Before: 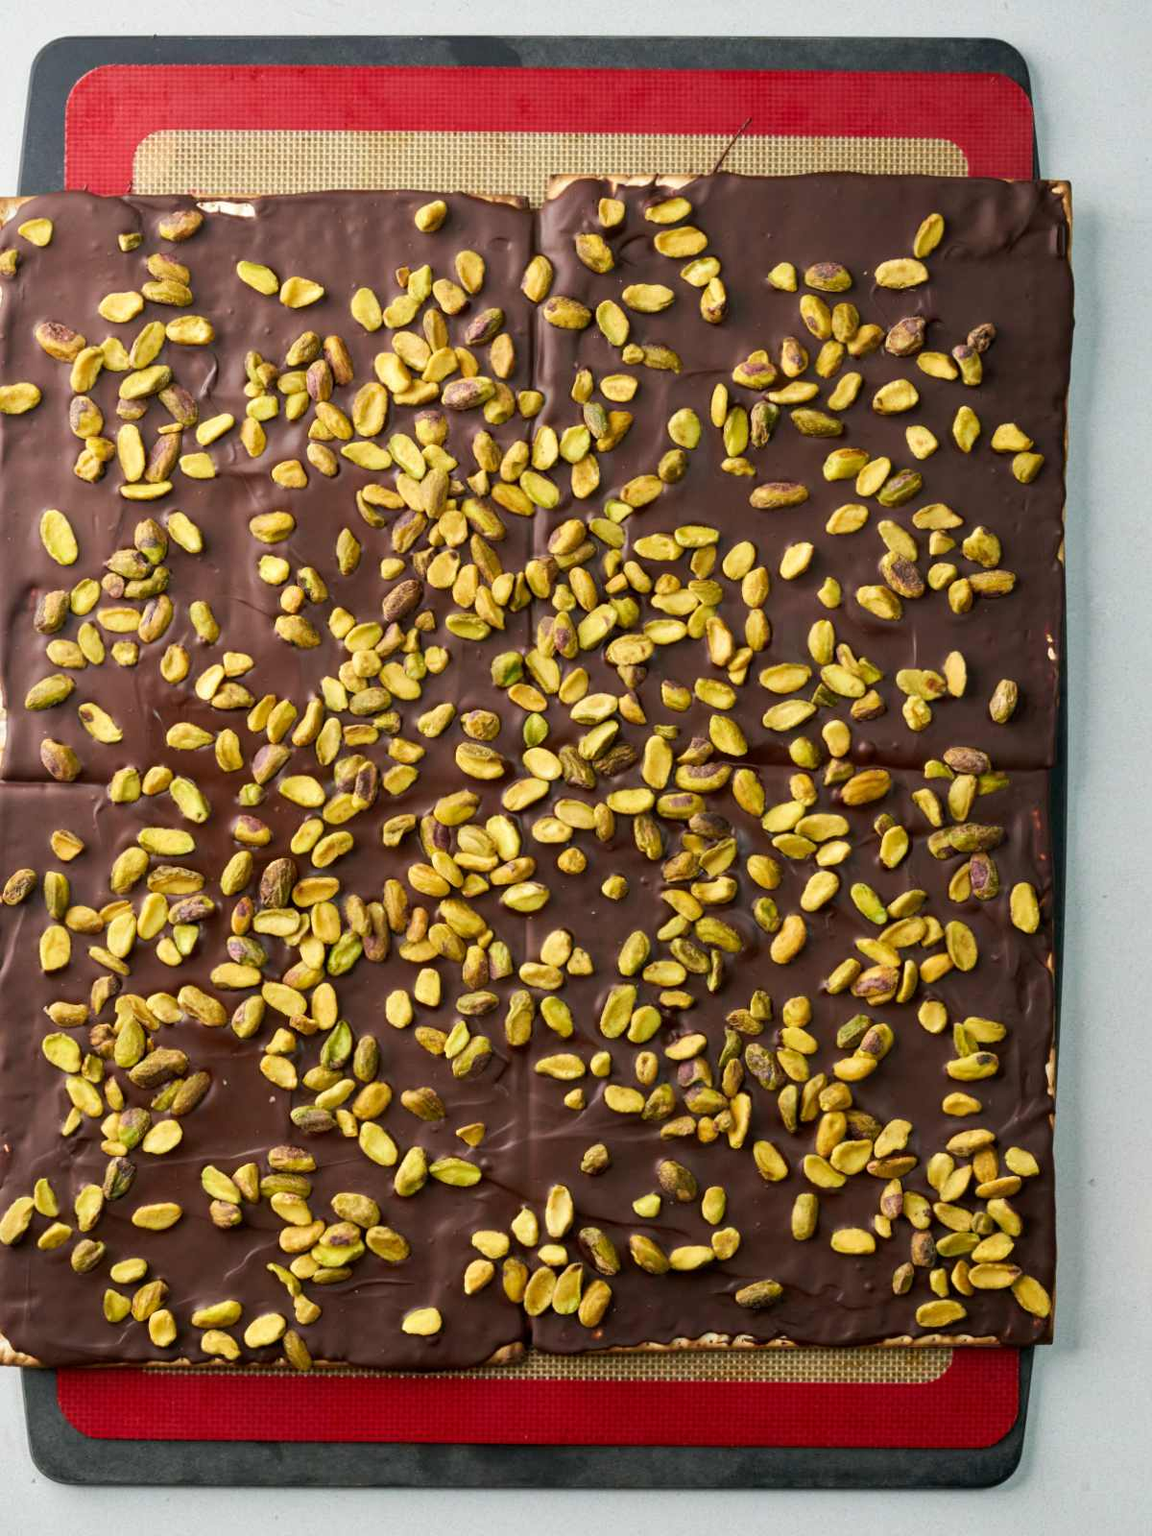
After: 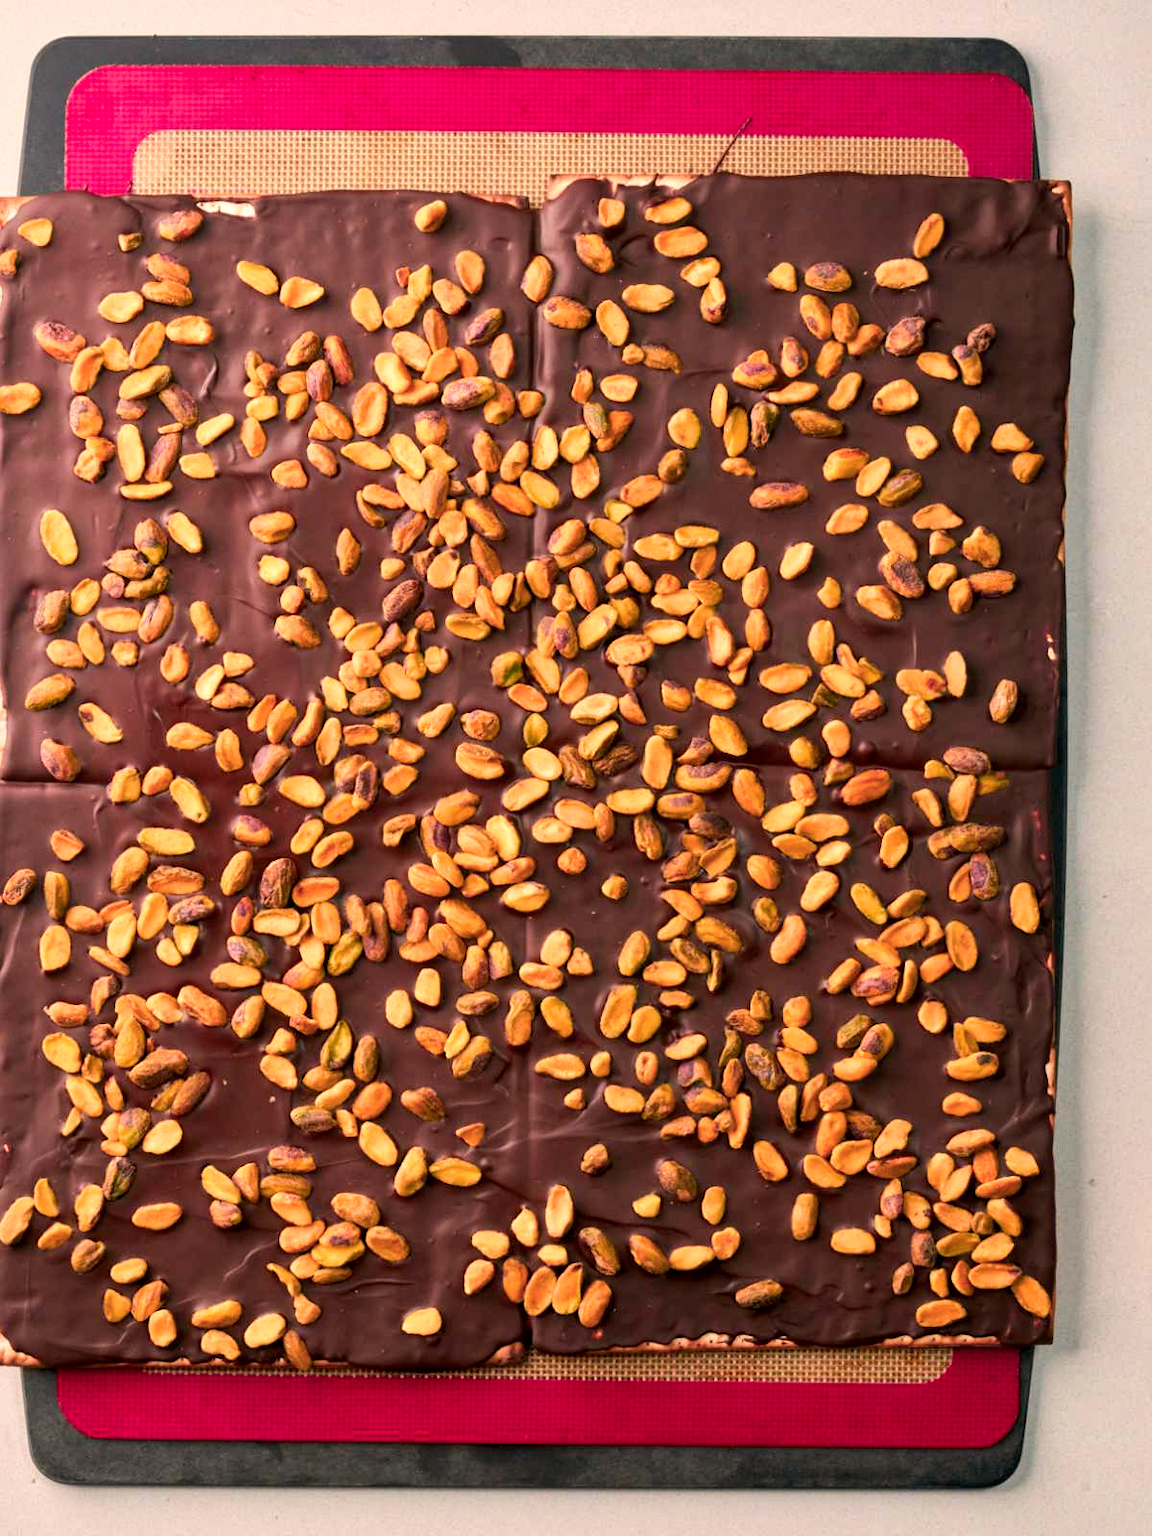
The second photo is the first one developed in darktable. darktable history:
local contrast: mode bilateral grid, contrast 20, coarseness 50, detail 132%, midtone range 0.2
white balance: red 1.127, blue 0.943
color zones: curves: ch1 [(0.263, 0.53) (0.376, 0.287) (0.487, 0.512) (0.748, 0.547) (1, 0.513)]; ch2 [(0.262, 0.45) (0.751, 0.477)], mix 31.98%
